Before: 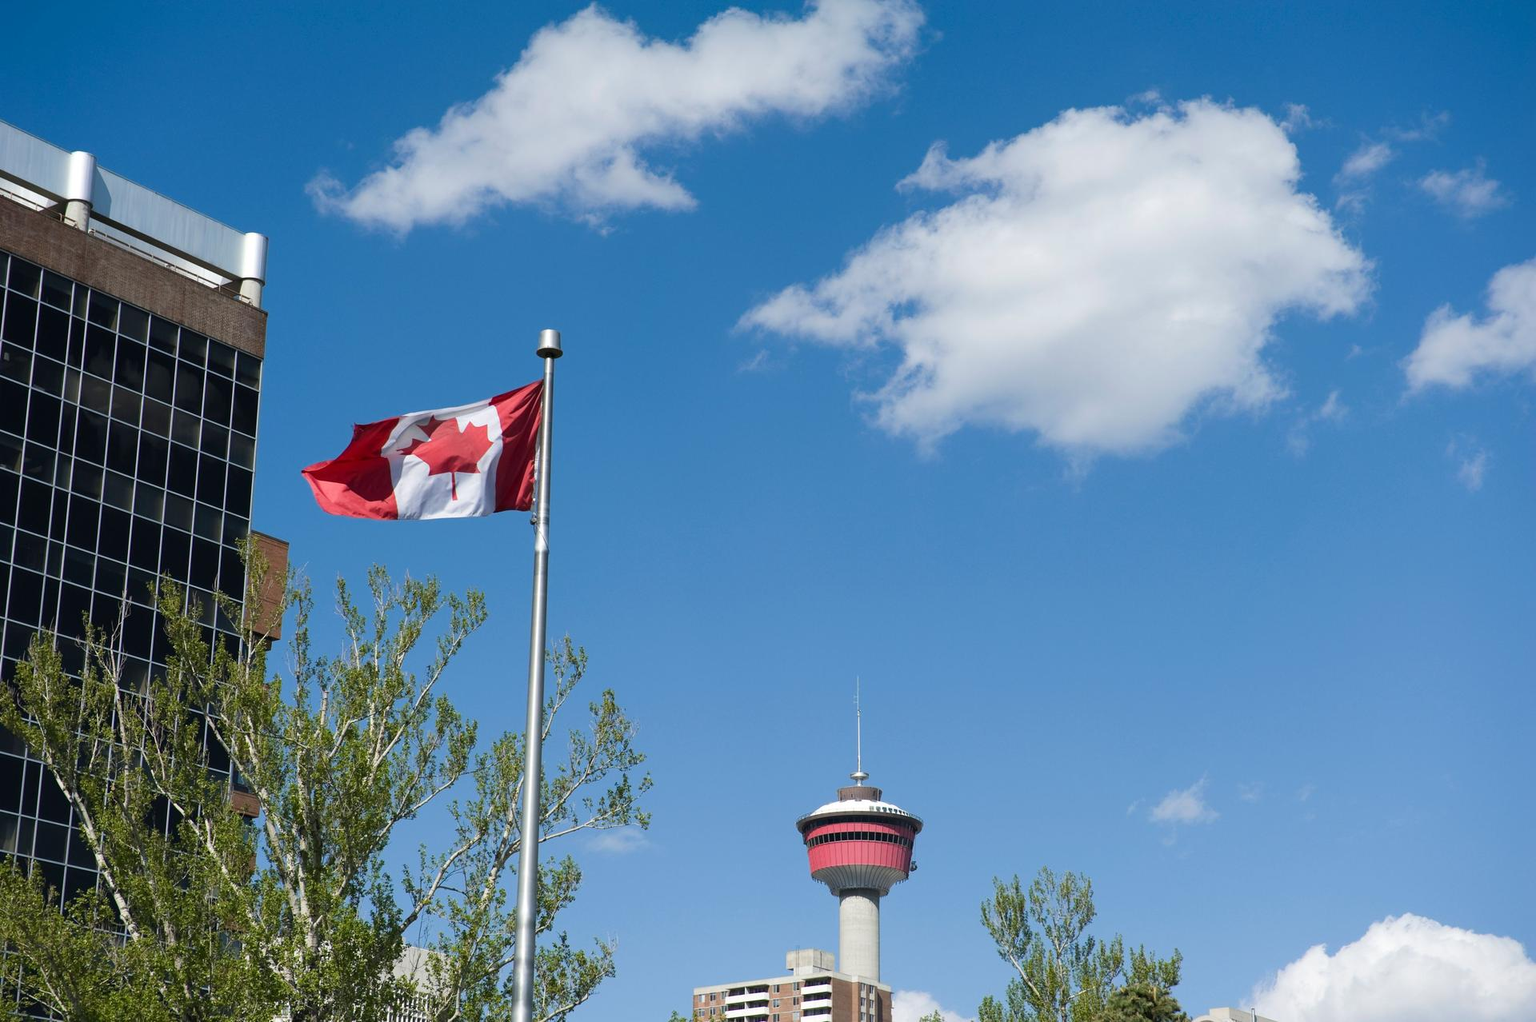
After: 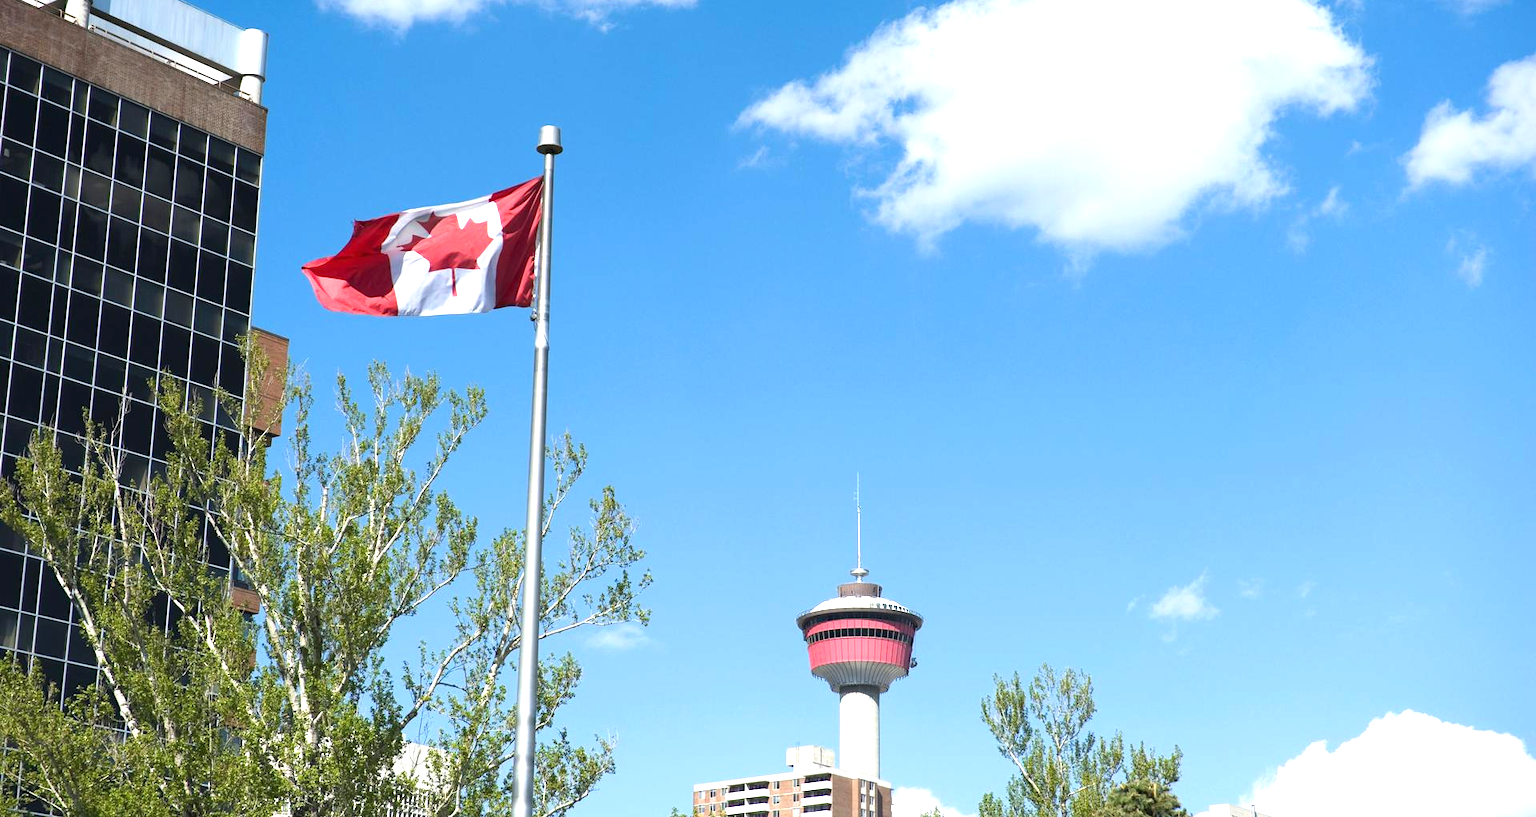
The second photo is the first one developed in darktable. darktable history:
crop and rotate: top 19.998%
exposure: black level correction 0, exposure 1 EV, compensate exposure bias true, compensate highlight preservation false
